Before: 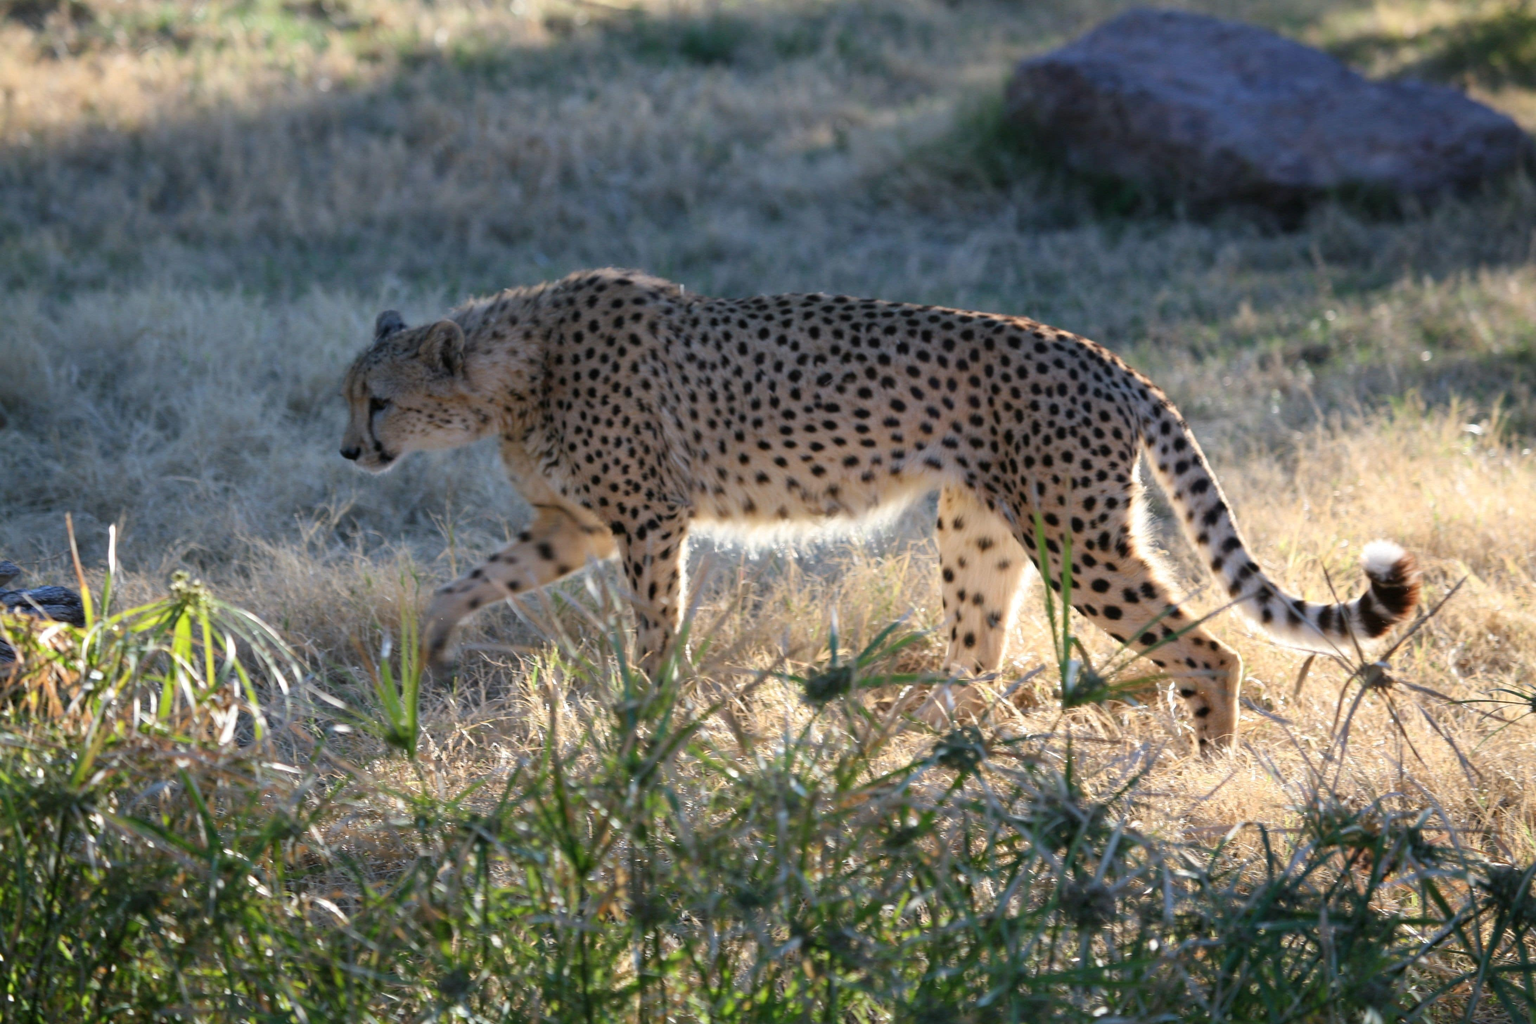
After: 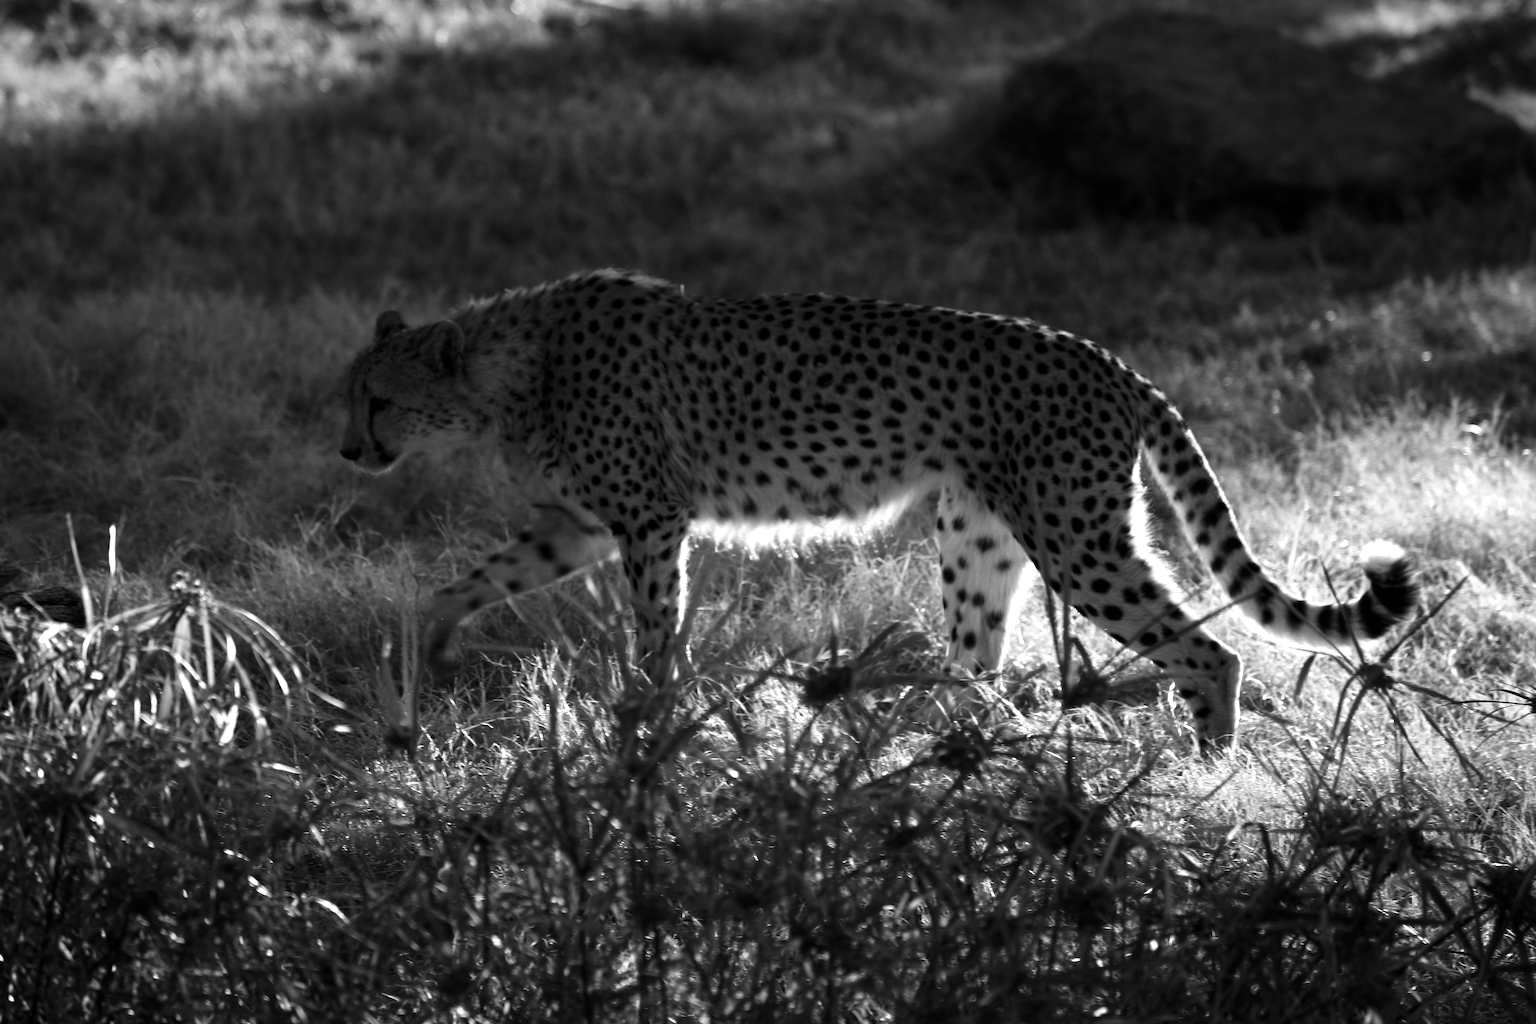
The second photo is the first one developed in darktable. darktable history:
exposure: black level correction 0.001, exposure 0.191 EV, compensate highlight preservation false
contrast brightness saturation: brightness -0.52
shadows and highlights: shadows 4.1, highlights -17.6, soften with gaussian
monochrome: on, module defaults
